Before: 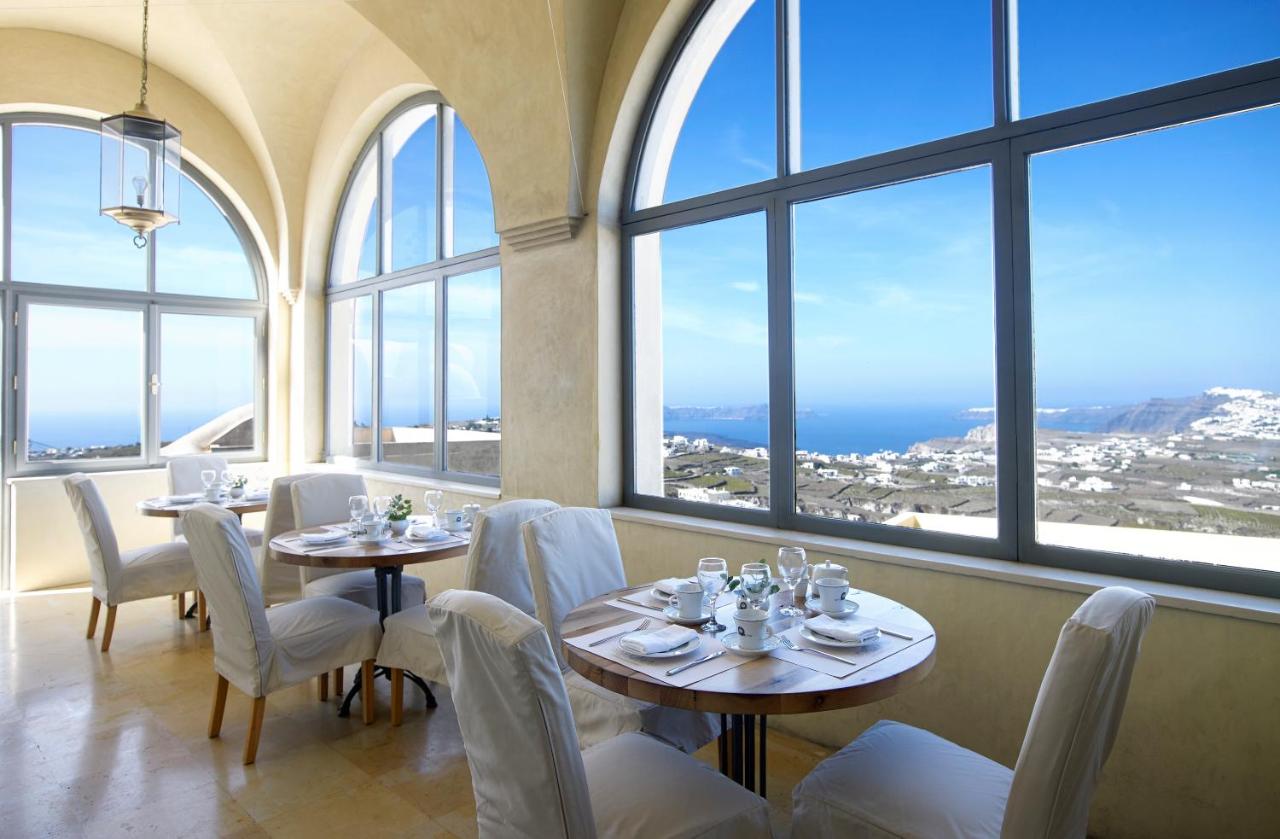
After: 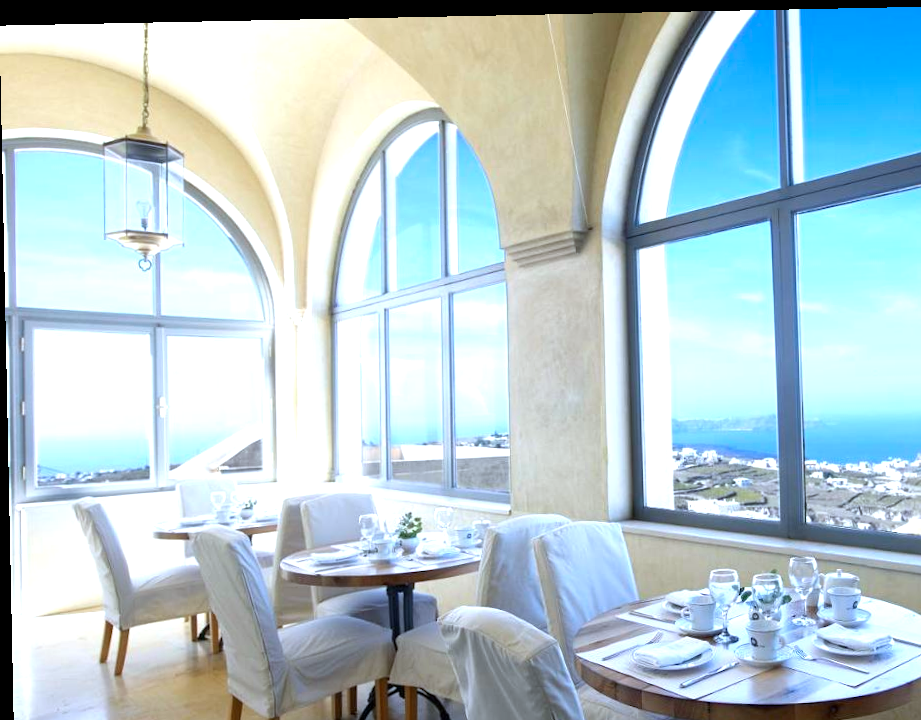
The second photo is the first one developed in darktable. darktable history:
crop: right 28.885%, bottom 16.626%
exposure: exposure 0.648 EV, compensate highlight preservation false
rotate and perspective: rotation -1.17°, automatic cropping off
color calibration: x 0.37, y 0.382, temperature 4313.32 K
